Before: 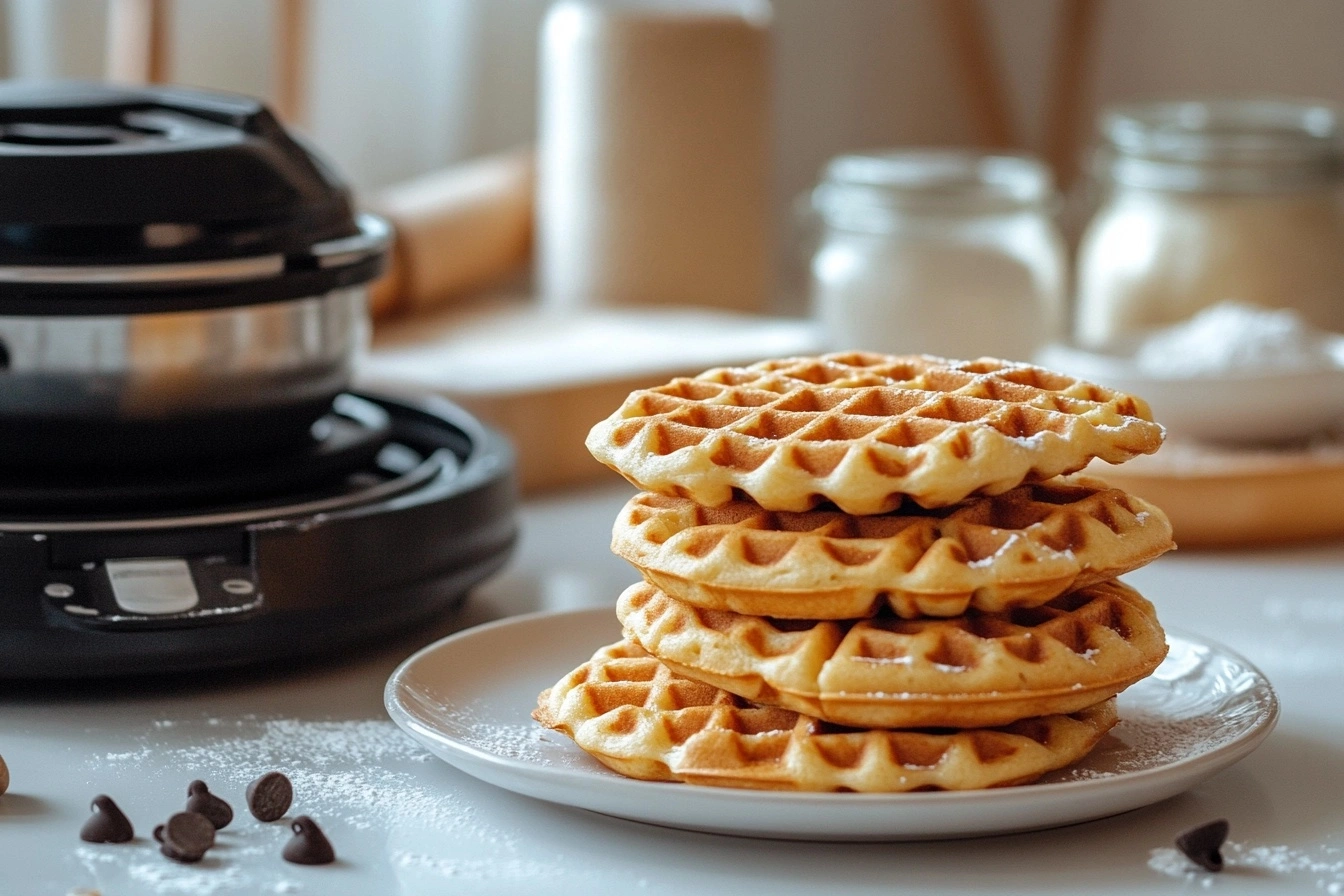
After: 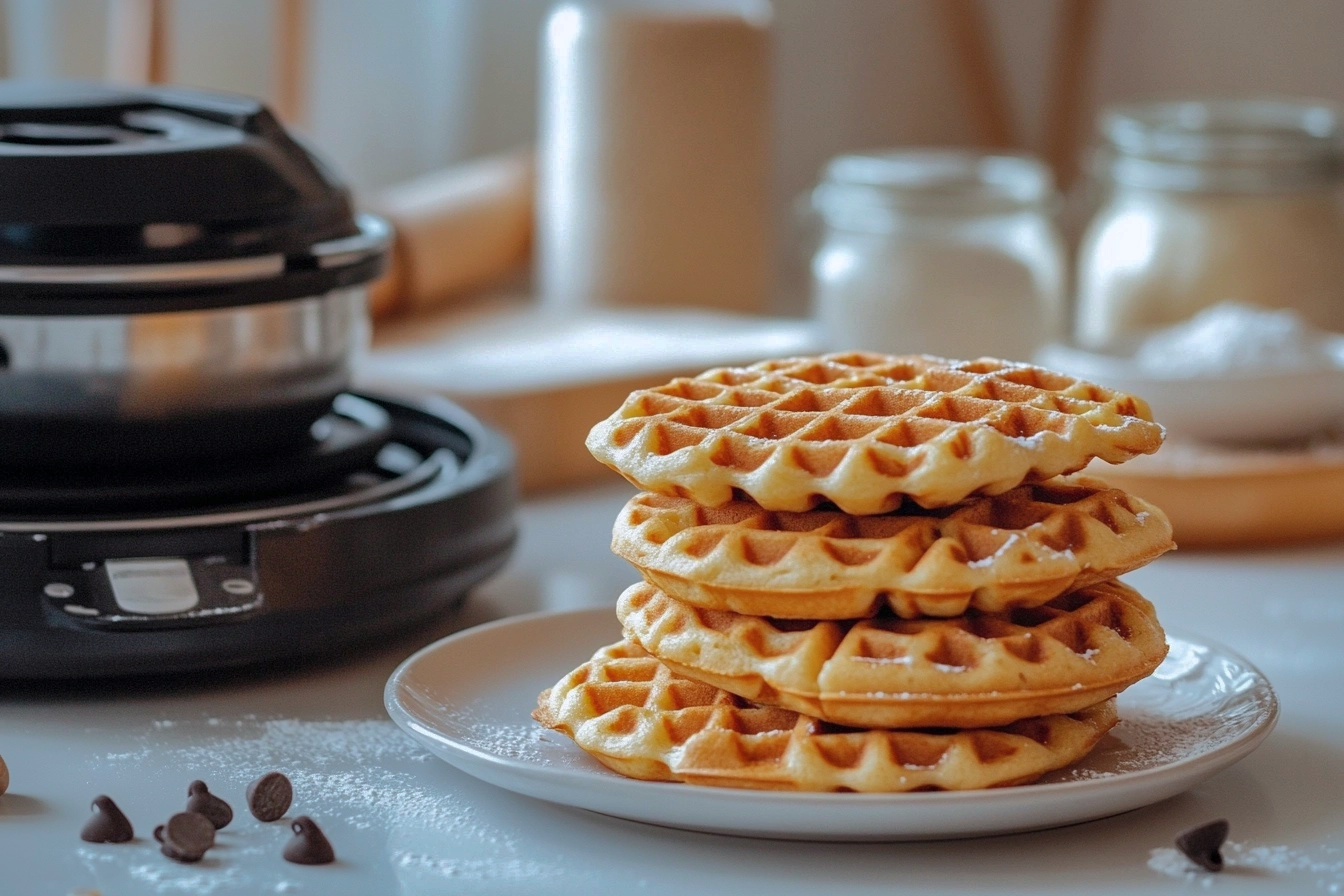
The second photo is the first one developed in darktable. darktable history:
shadows and highlights: shadows 38.43, highlights -74.54
color correction: highlights a* -0.137, highlights b* -5.91, shadows a* -0.137, shadows b* -0.137
tone equalizer: -7 EV 0.18 EV, -6 EV 0.12 EV, -5 EV 0.08 EV, -4 EV 0.04 EV, -2 EV -0.02 EV, -1 EV -0.04 EV, +0 EV -0.06 EV, luminance estimator HSV value / RGB max
